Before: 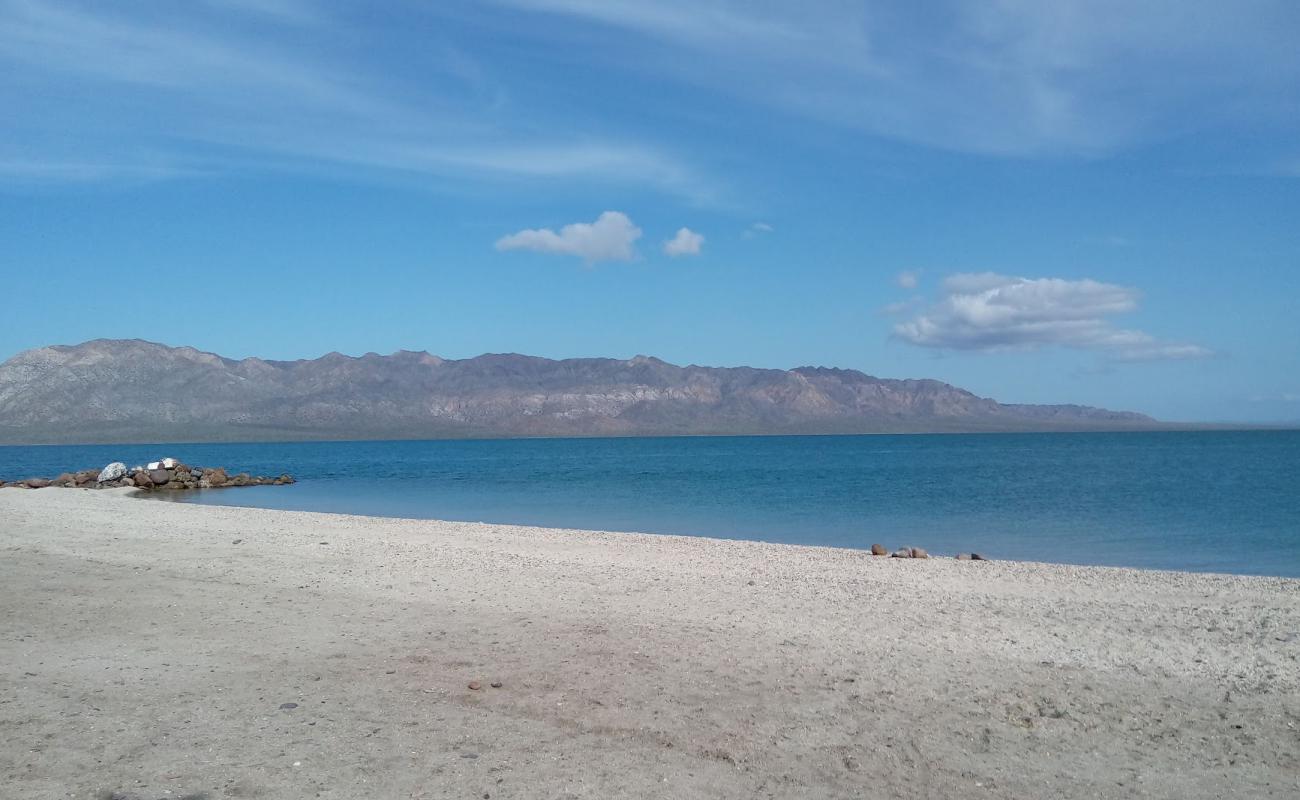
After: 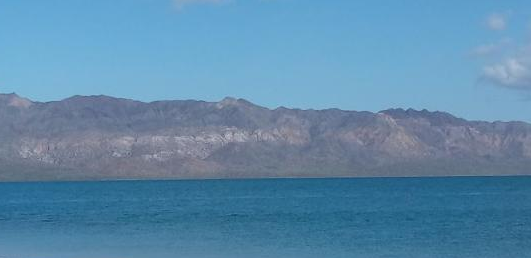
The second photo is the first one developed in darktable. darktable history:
crop: left 31.646%, top 32.359%, right 27.504%, bottom 35.268%
